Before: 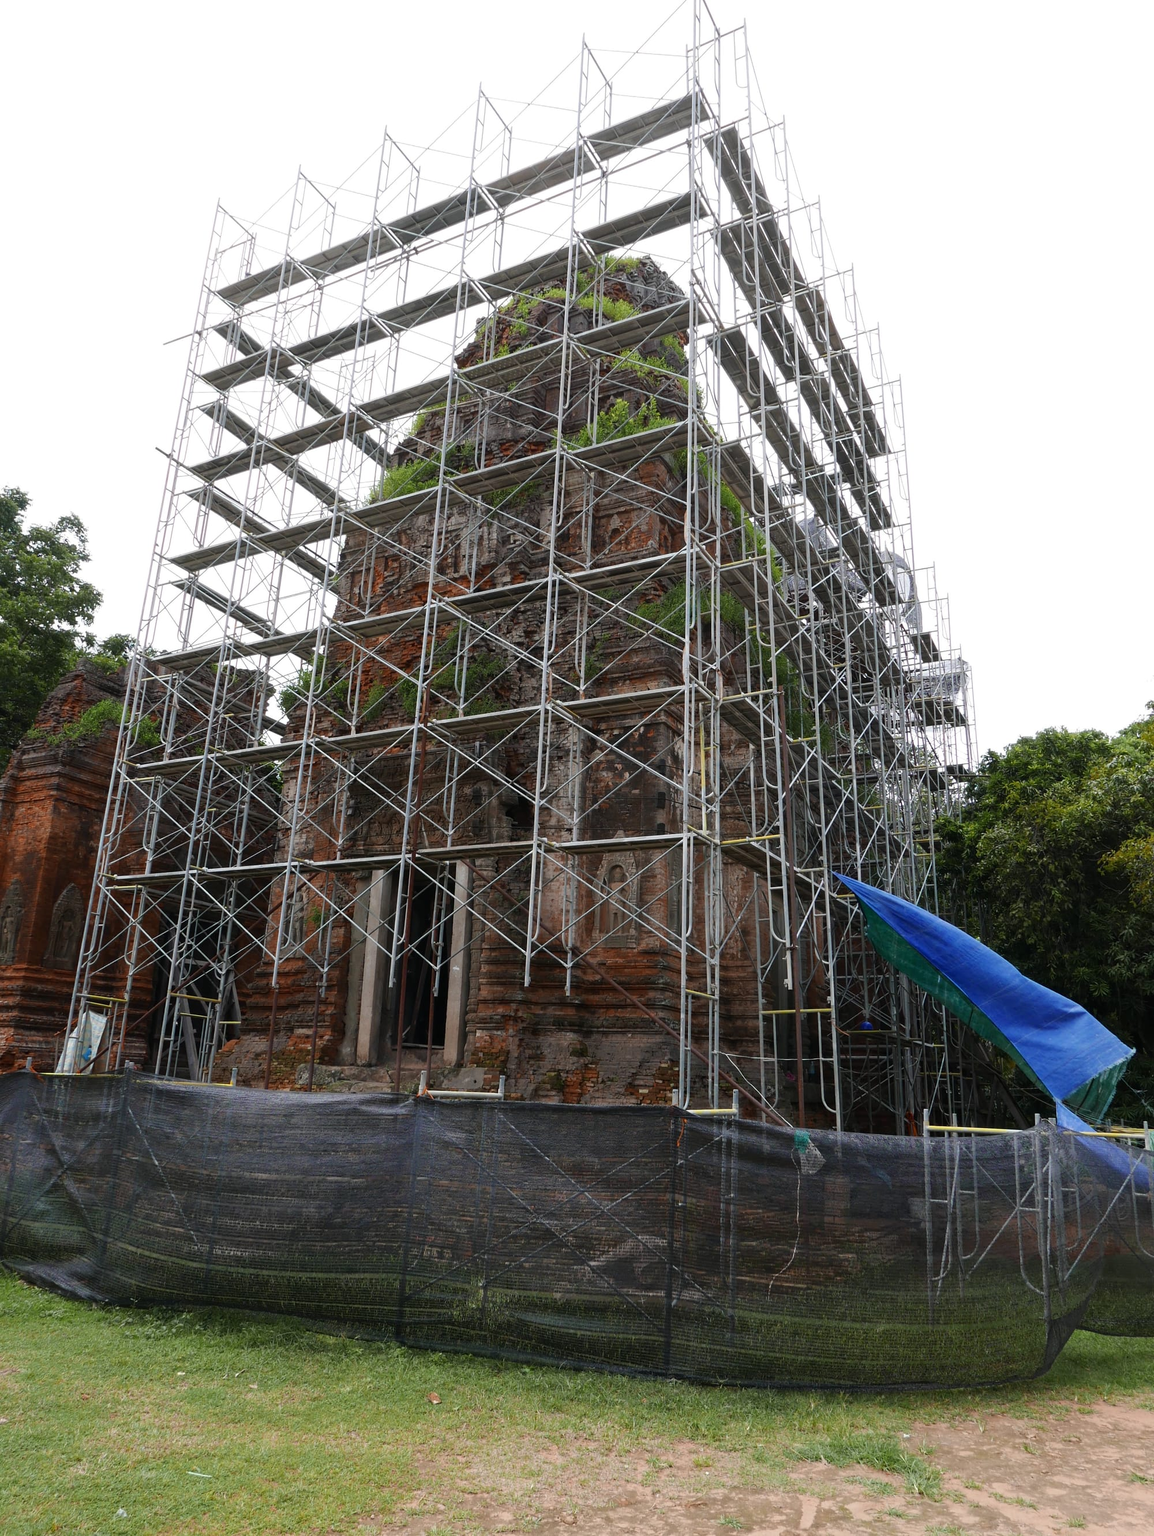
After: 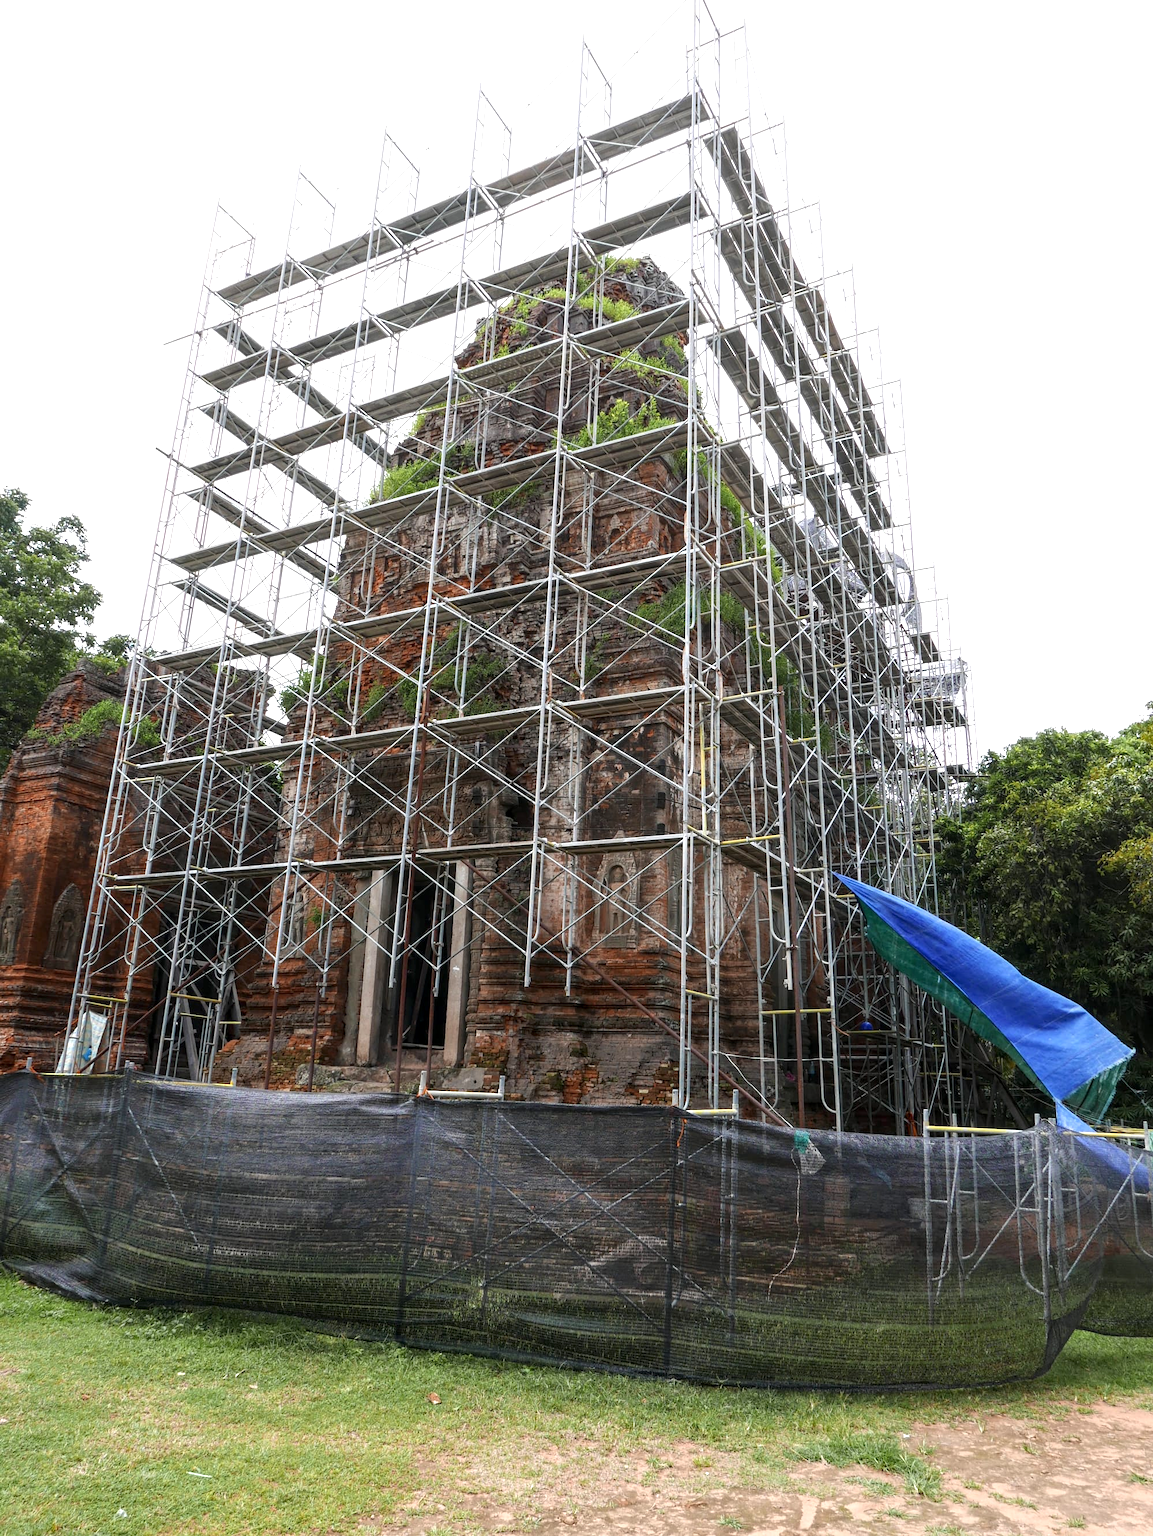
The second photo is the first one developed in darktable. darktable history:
local contrast: detail 130%
exposure: exposure 0.563 EV, compensate highlight preservation false
